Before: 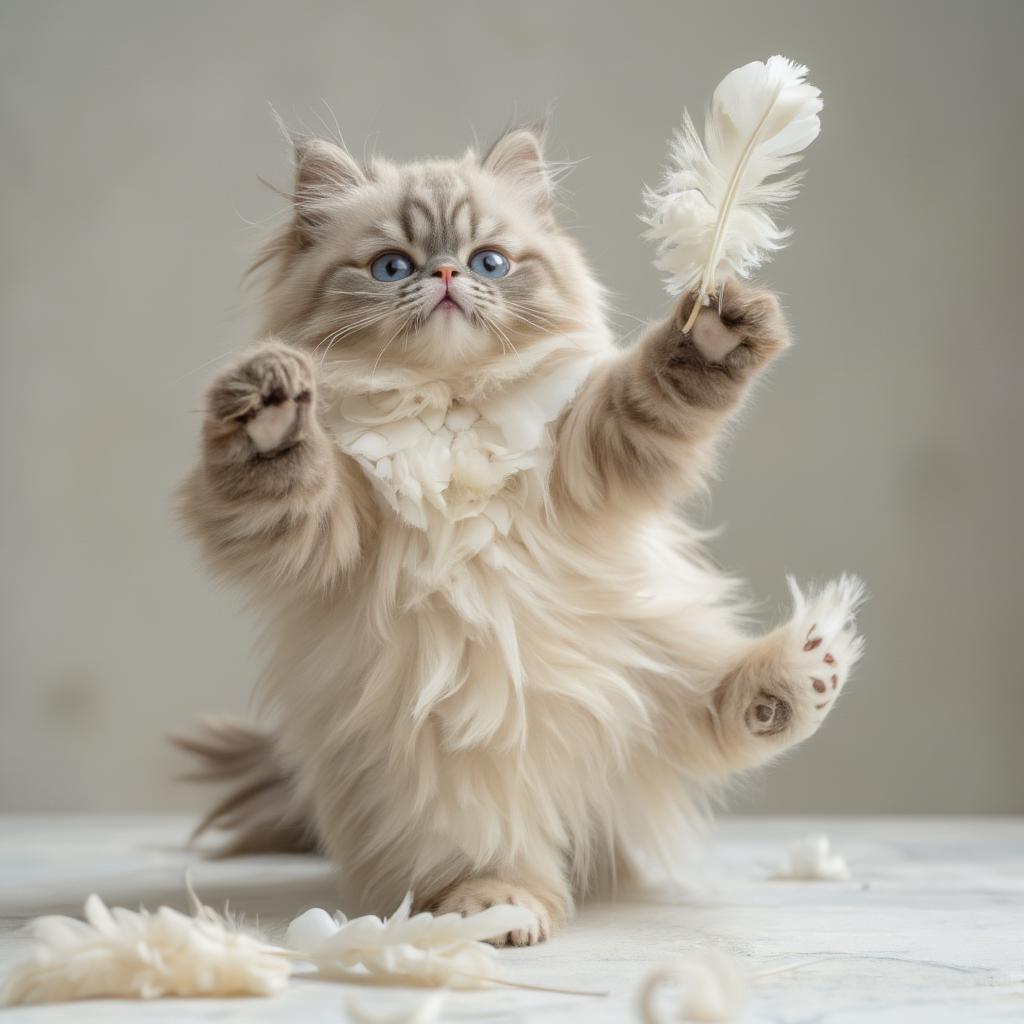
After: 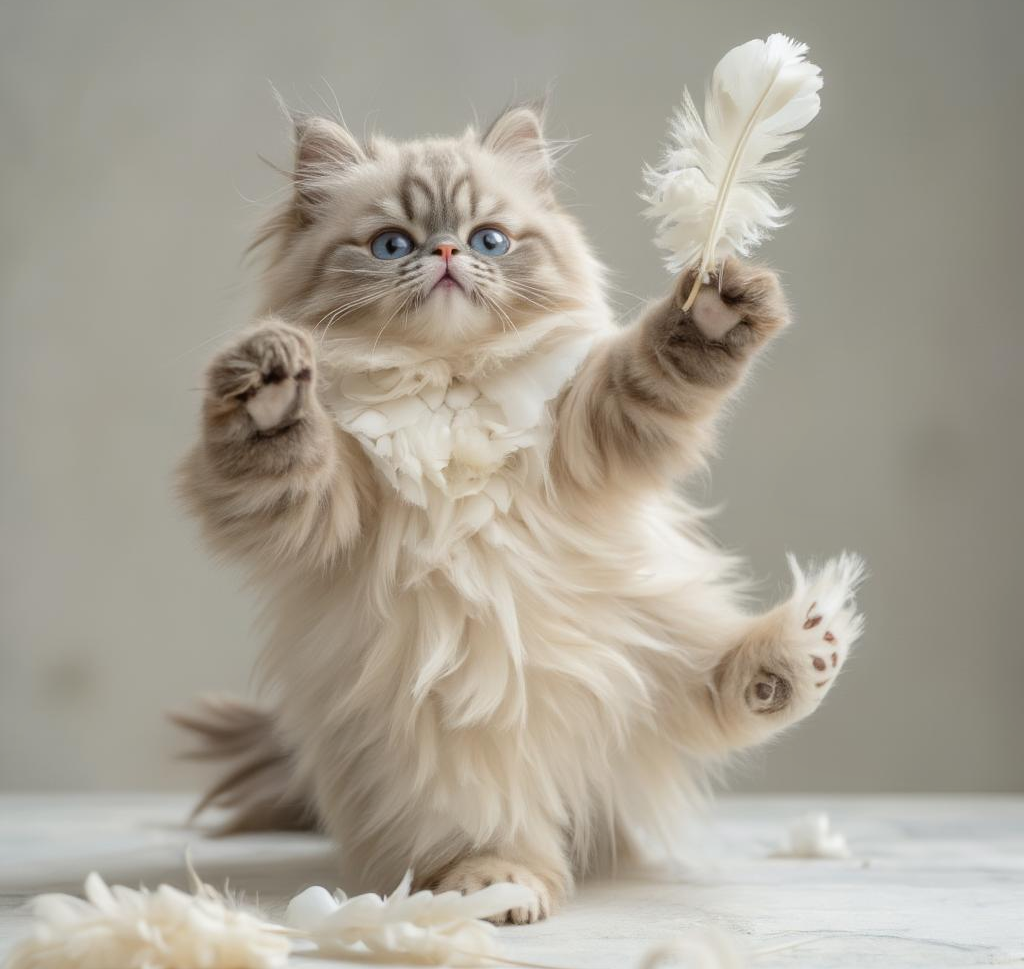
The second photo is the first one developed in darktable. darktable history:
tone equalizer: on, module defaults
crop and rotate: top 2.224%, bottom 3.142%
